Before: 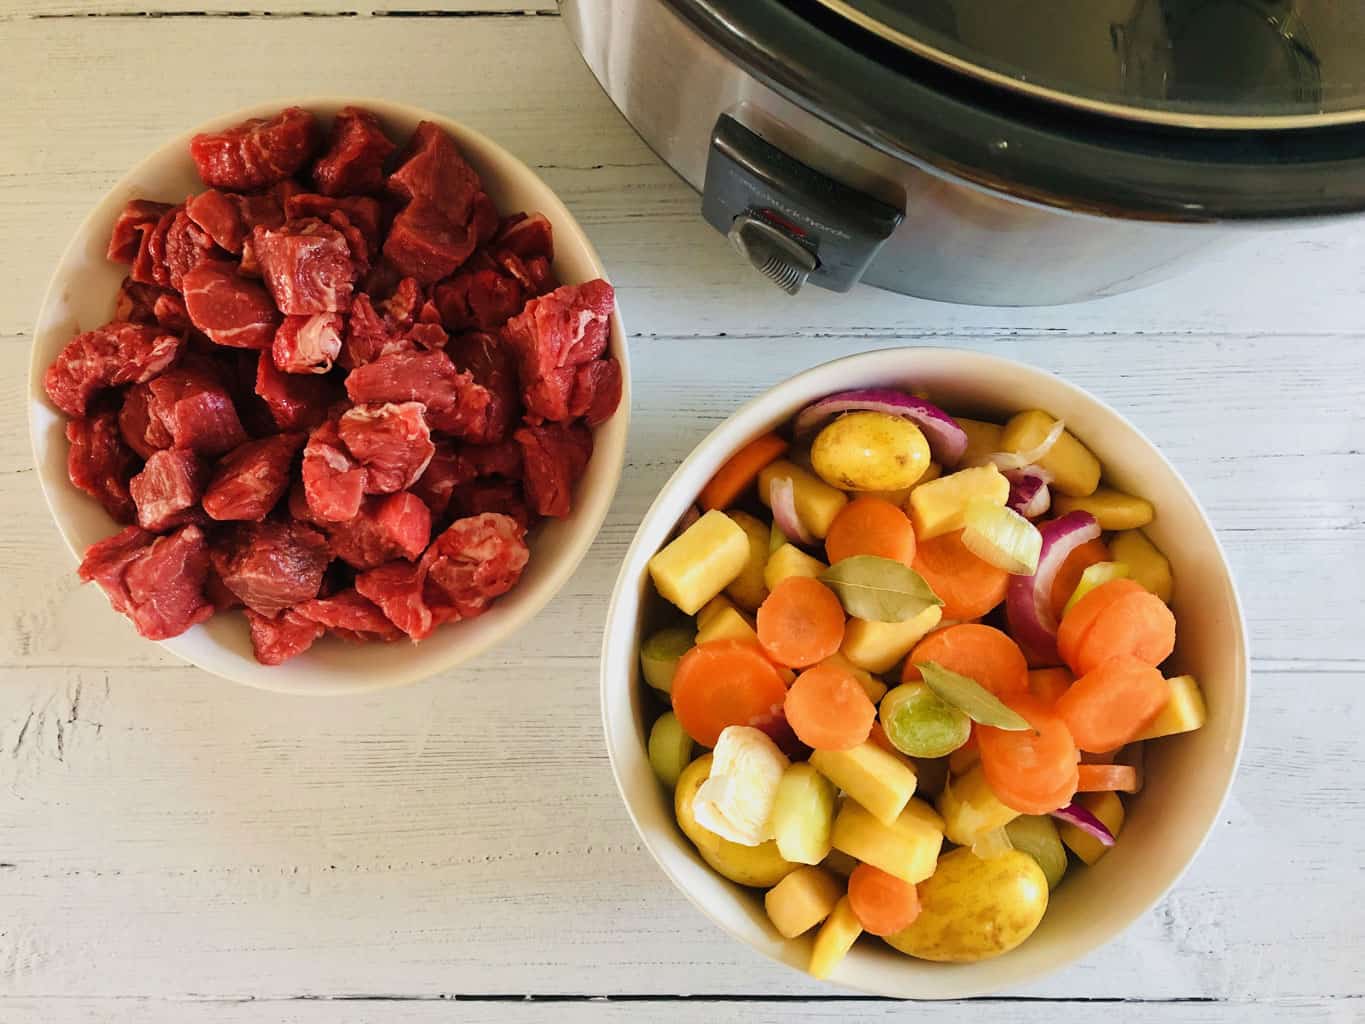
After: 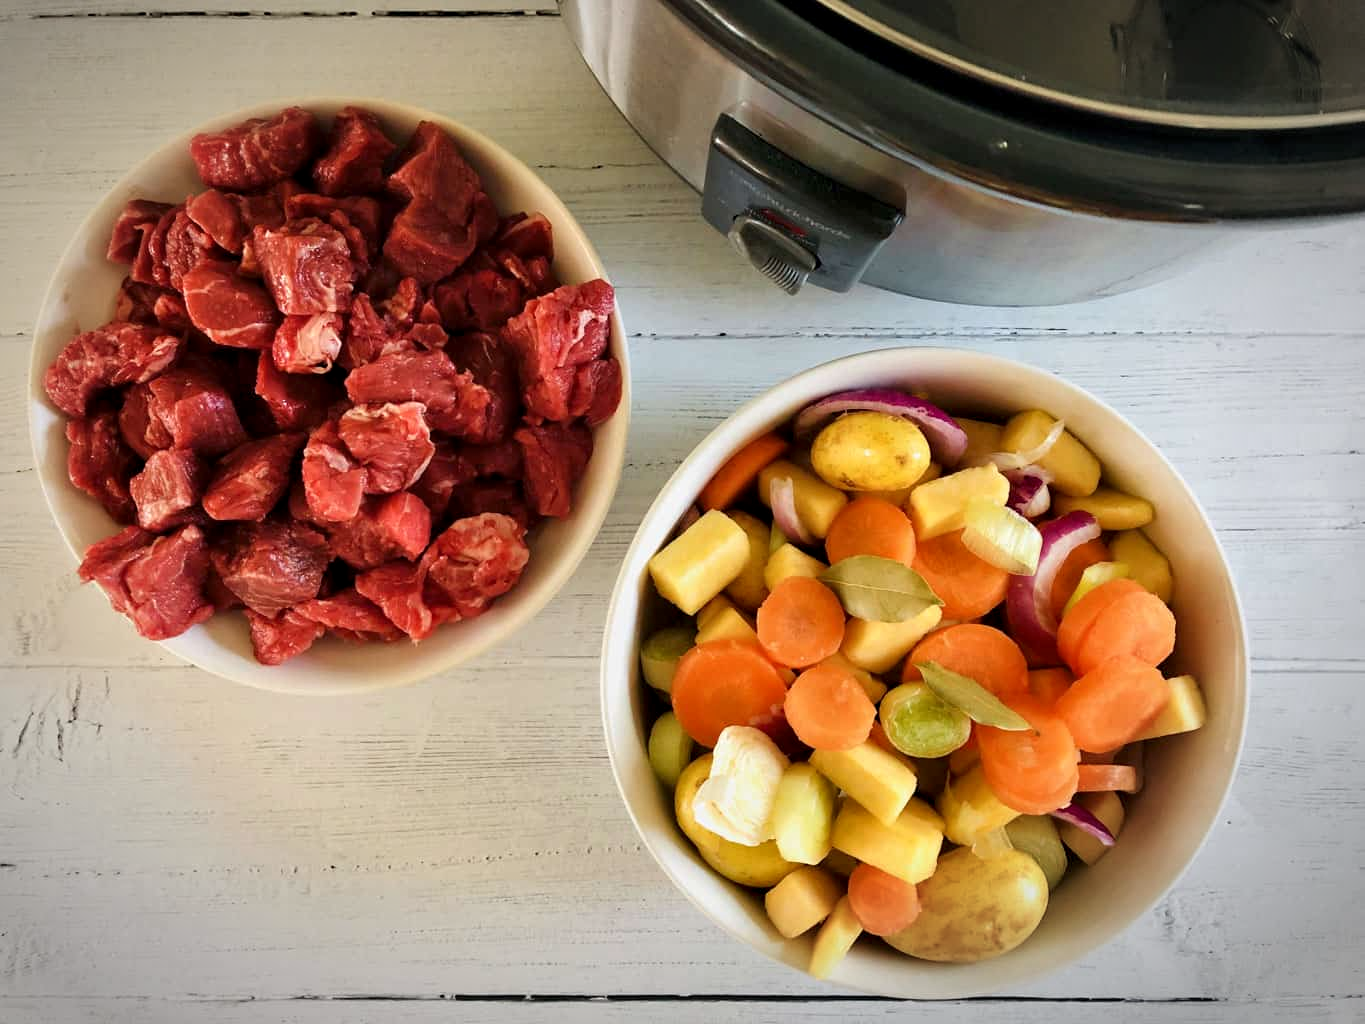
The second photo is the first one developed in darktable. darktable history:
vignetting: center (-0.033, -0.047), automatic ratio true
contrast equalizer: octaves 7, y [[0.526, 0.53, 0.532, 0.532, 0.53, 0.525], [0.5 ×6], [0.5 ×6], [0 ×6], [0 ×6]]
